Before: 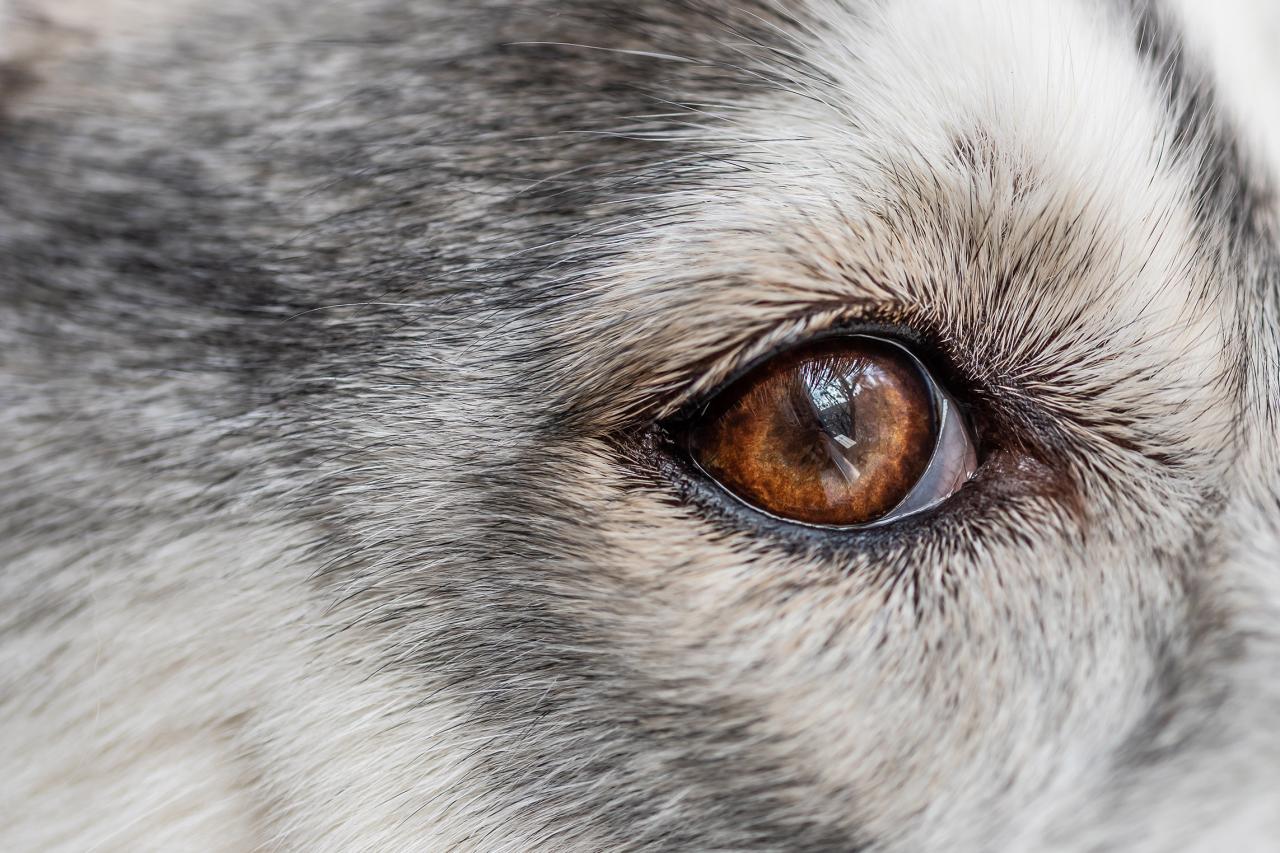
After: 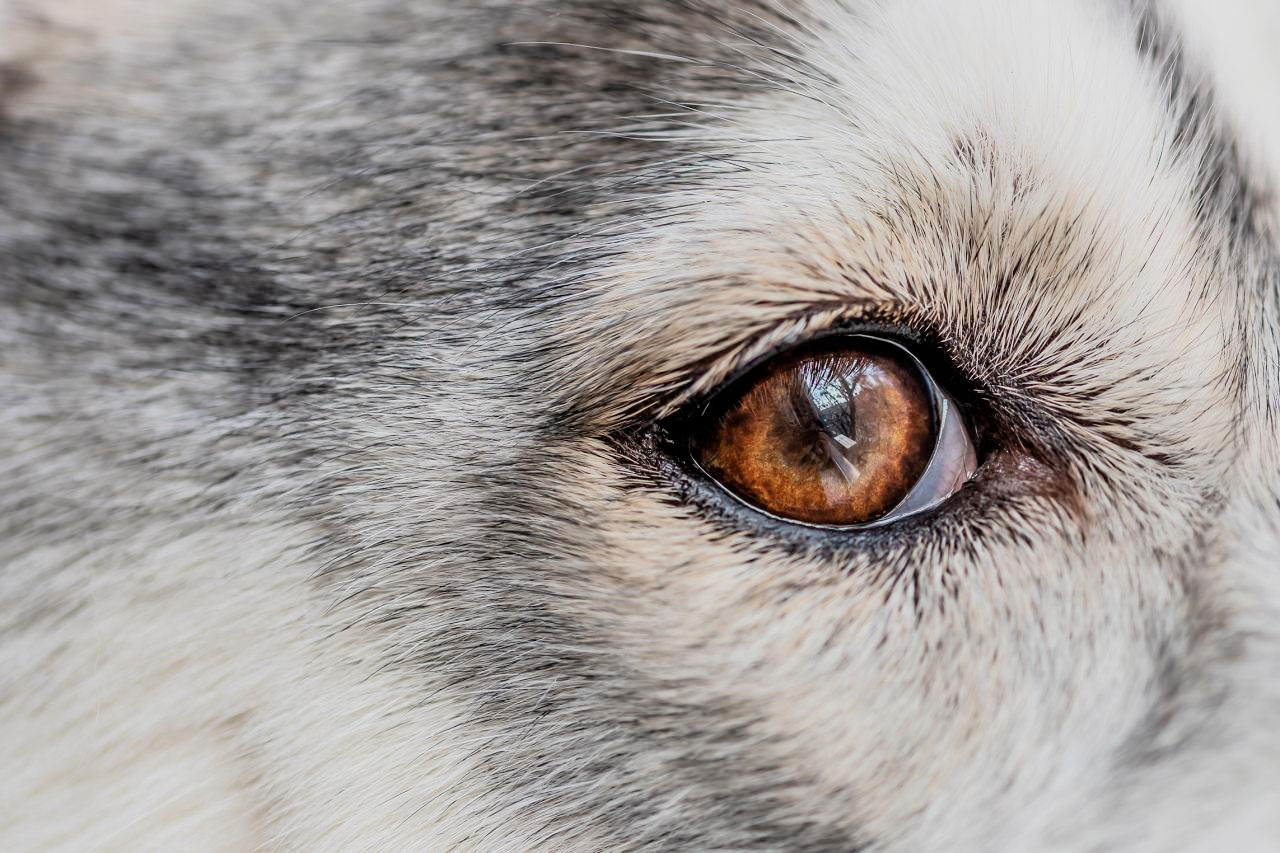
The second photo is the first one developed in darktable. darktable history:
filmic rgb: black relative exposure -7.65 EV, white relative exposure 4.56 EV, hardness 3.61, color science v6 (2022)
exposure: black level correction 0.001, exposure 0.5 EV, compensate exposure bias true, compensate highlight preservation false
